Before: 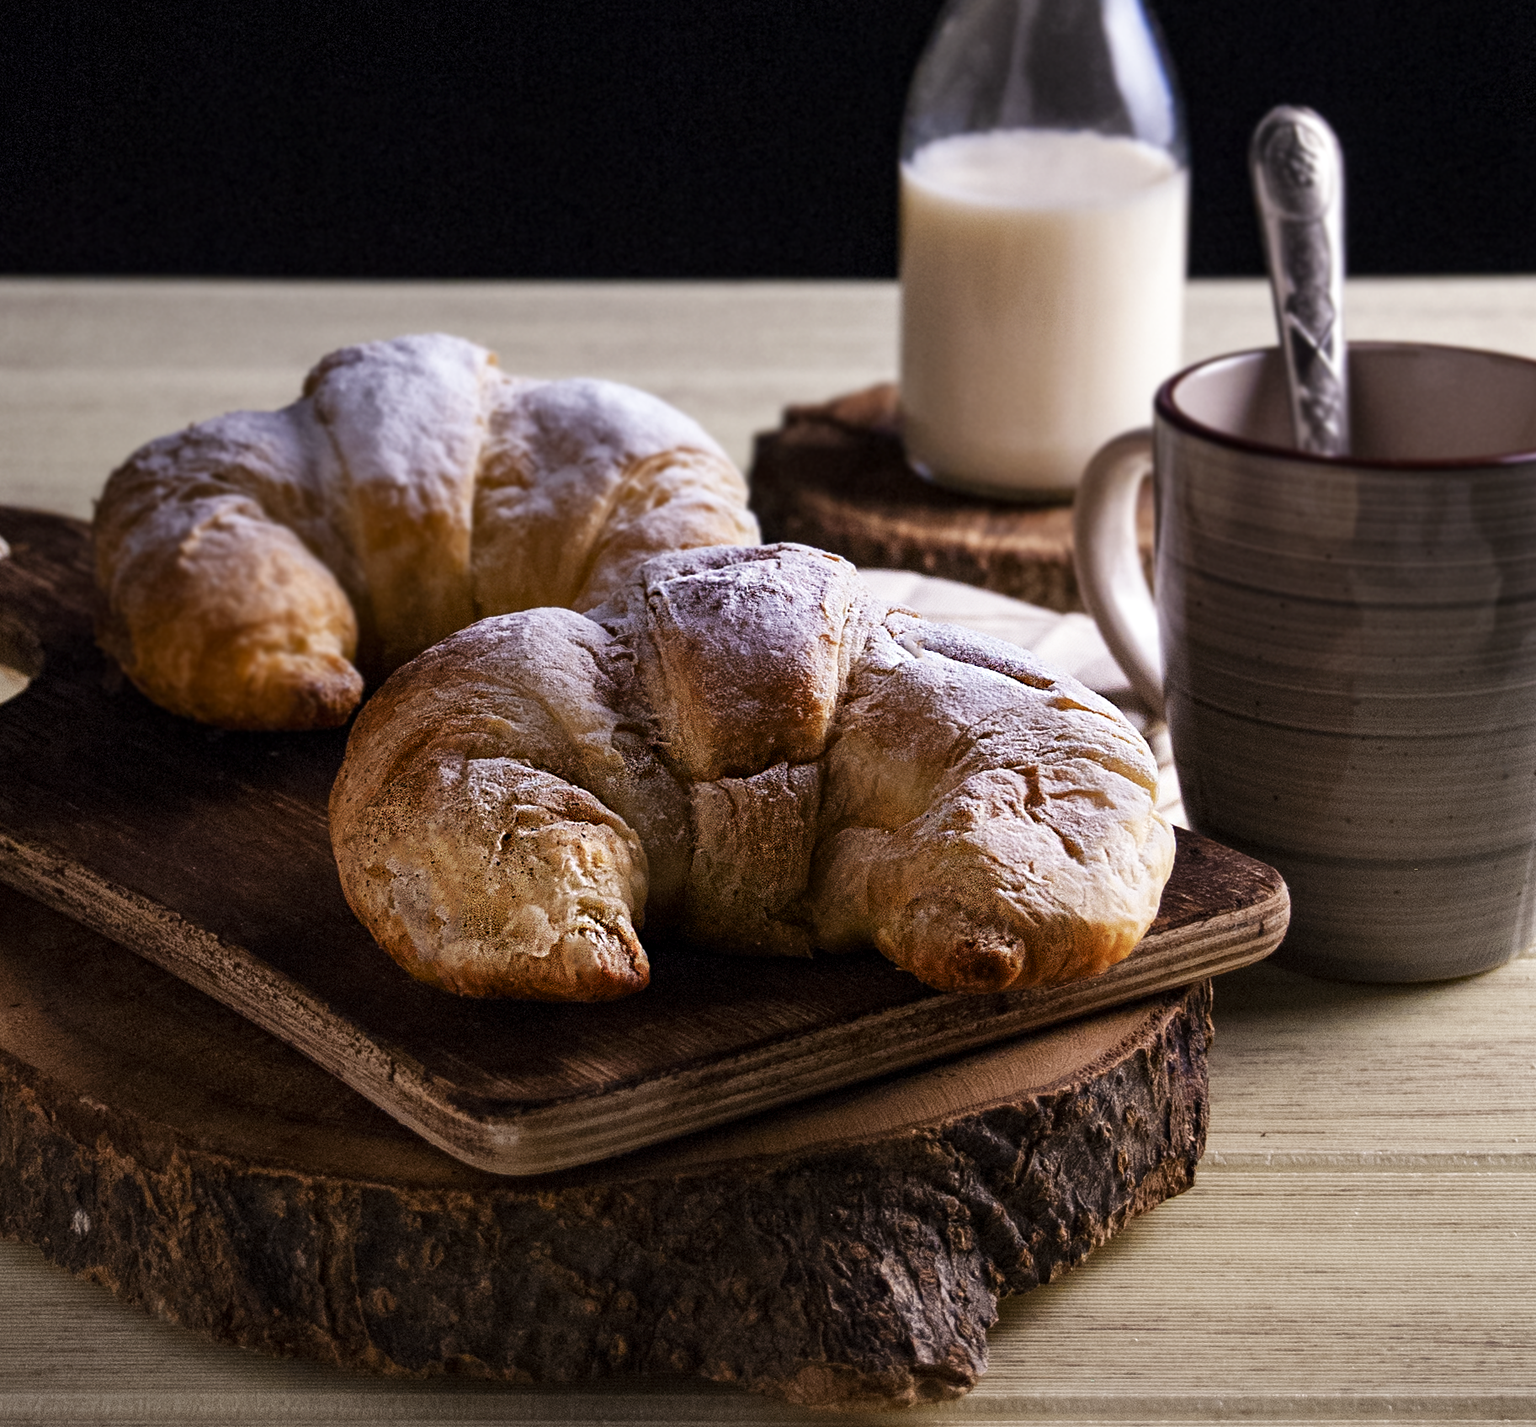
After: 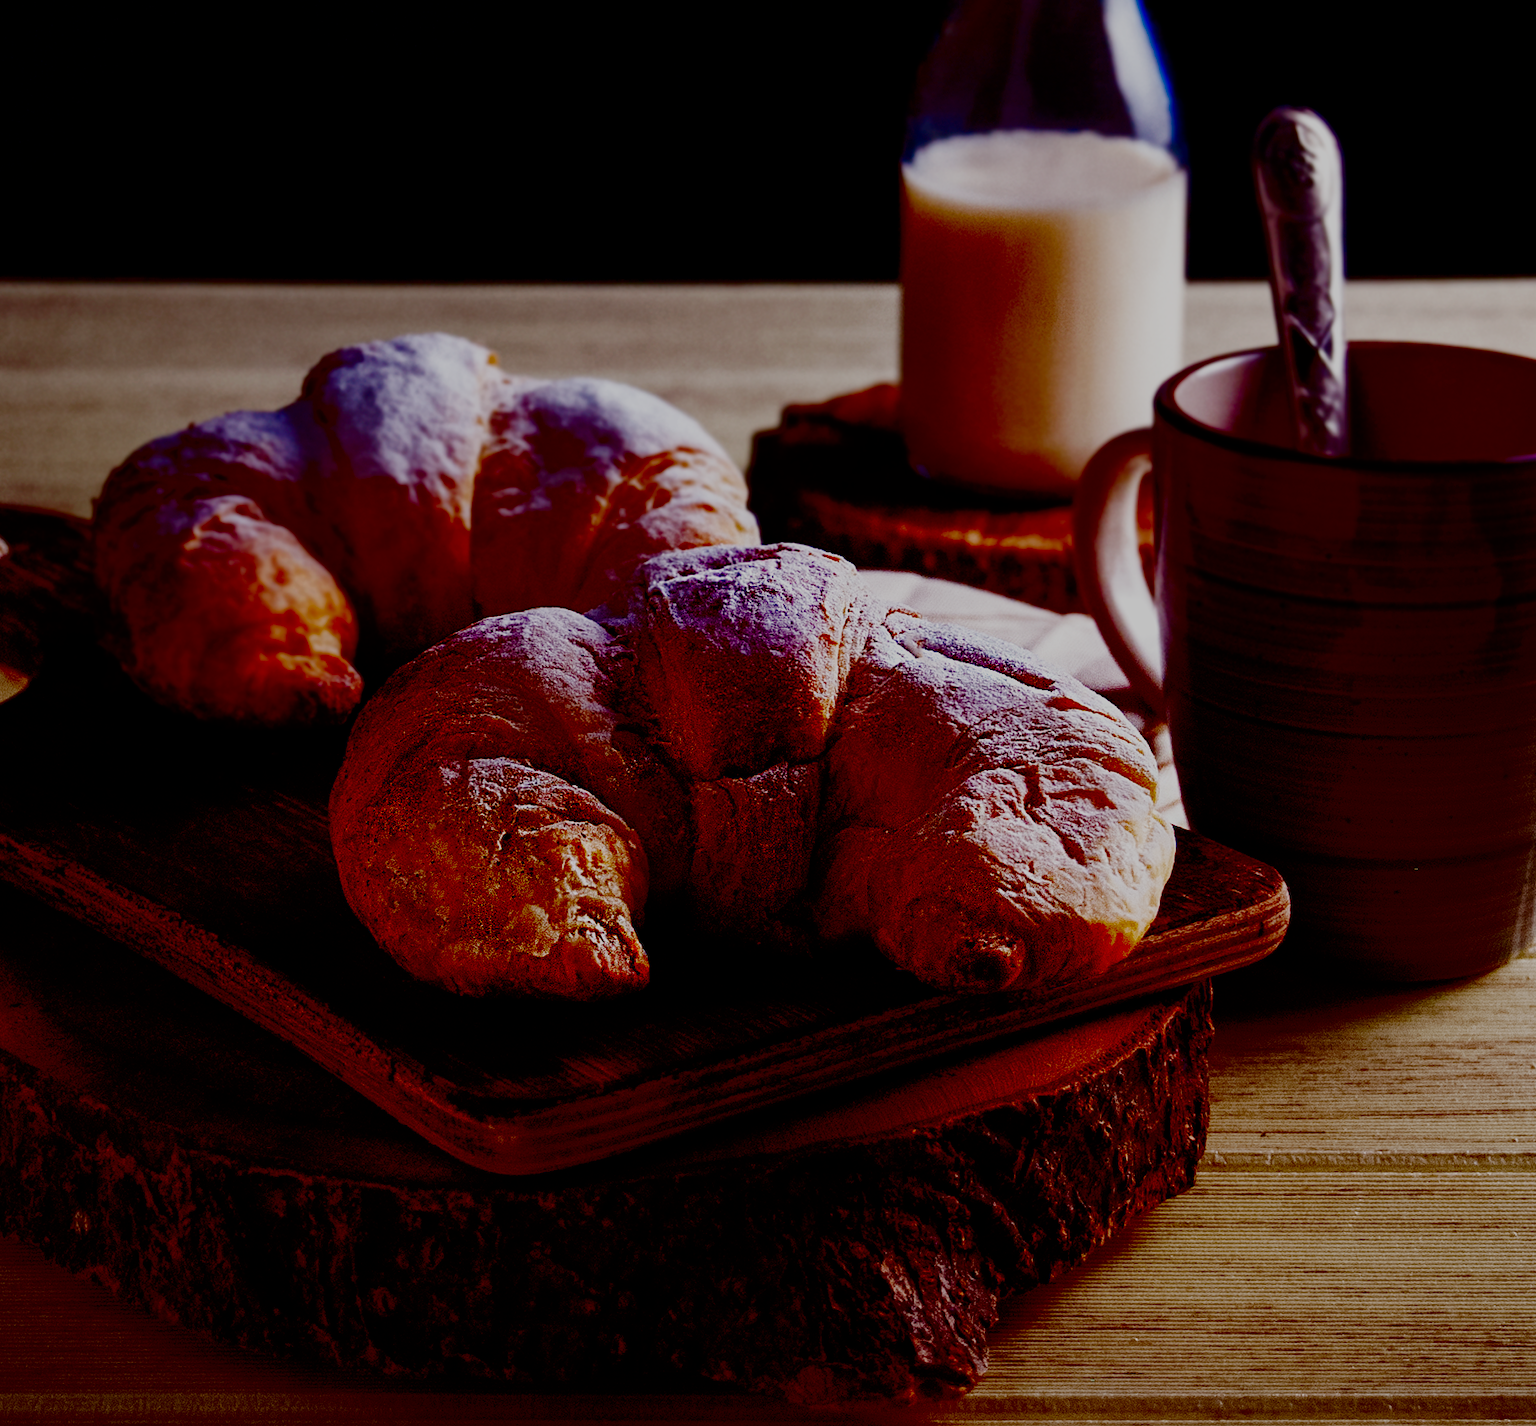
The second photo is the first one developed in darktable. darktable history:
contrast brightness saturation: brightness -1, saturation 1
shadows and highlights: shadows 25, highlights -25
color zones: curves: ch0 [(0, 0.5) (0.143, 0.5) (0.286, 0.5) (0.429, 0.5) (0.62, 0.489) (0.714, 0.445) (0.844, 0.496) (1, 0.5)]; ch1 [(0, 0.5) (0.143, 0.5) (0.286, 0.5) (0.429, 0.5) (0.571, 0.5) (0.714, 0.523) (0.857, 0.5) (1, 0.5)]
sigmoid: contrast 2, skew -0.2, preserve hue 0%, red attenuation 0.1, red rotation 0.035, green attenuation 0.1, green rotation -0.017, blue attenuation 0.15, blue rotation -0.052, base primaries Rec2020
